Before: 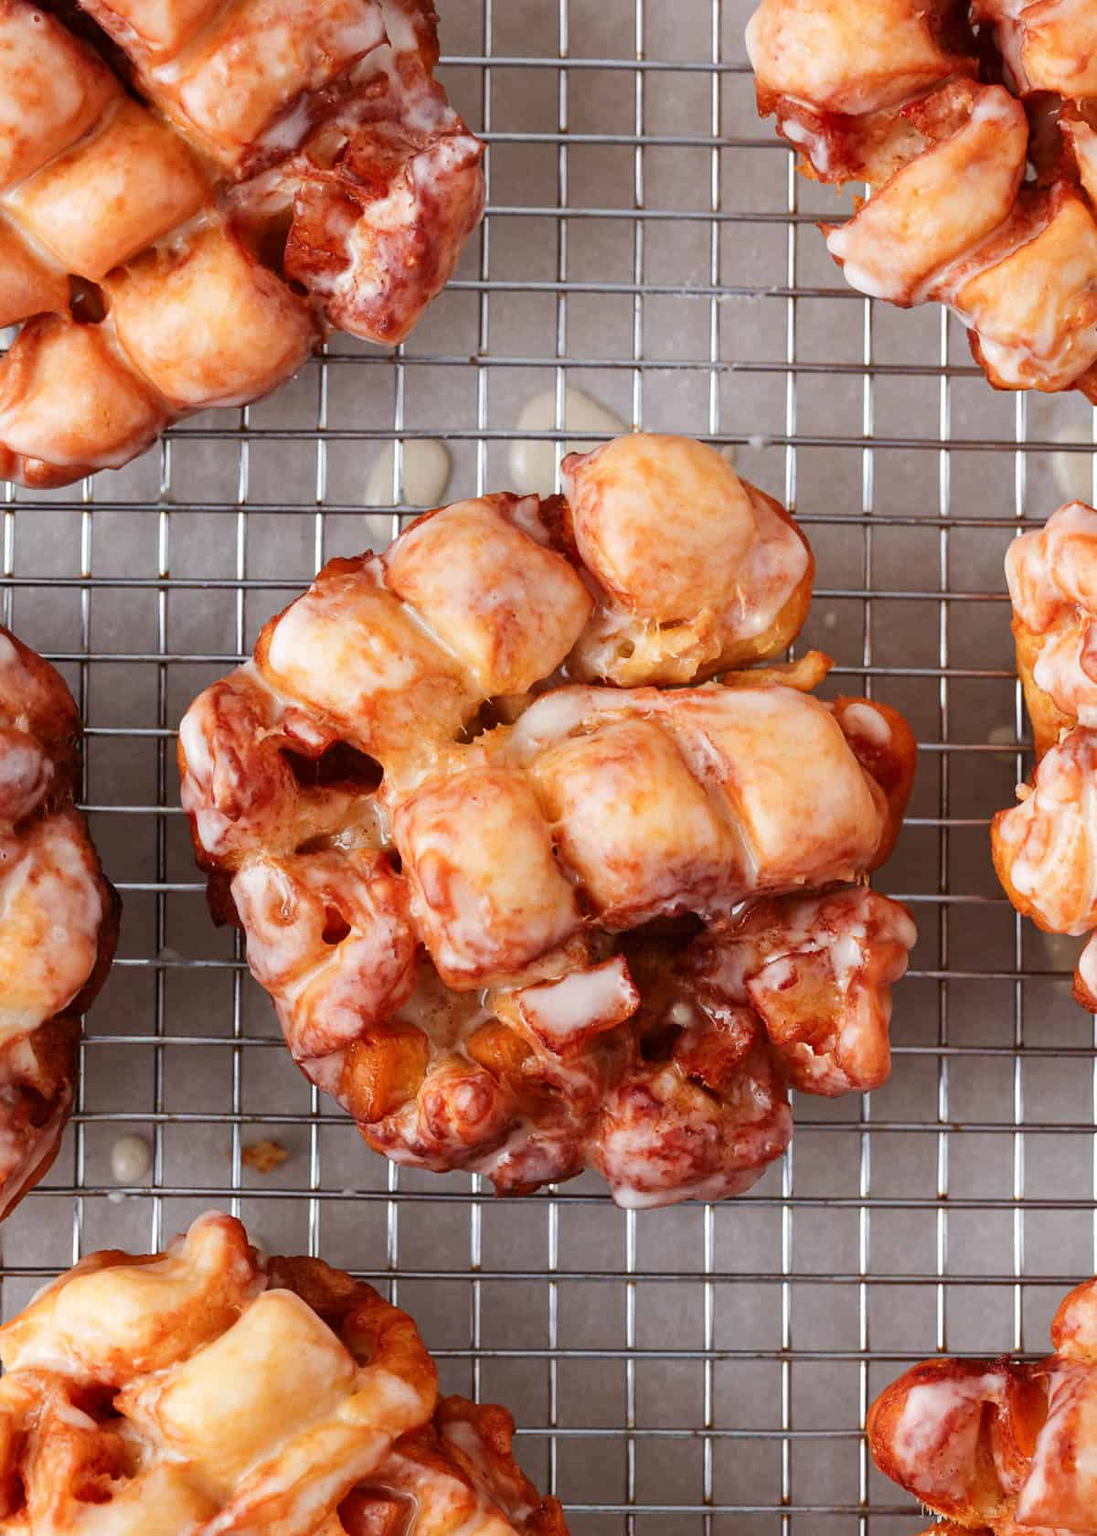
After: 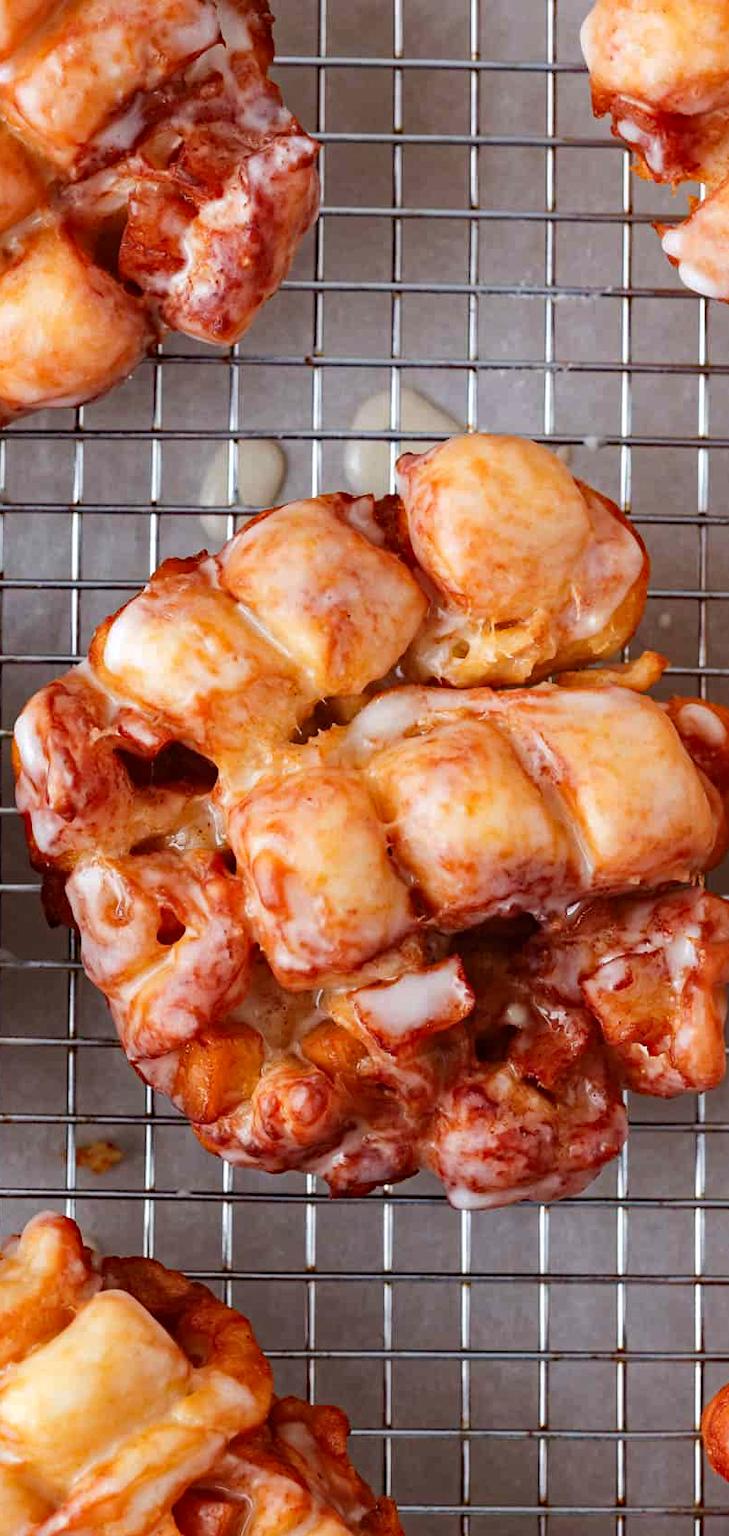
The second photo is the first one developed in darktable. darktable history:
haze removal: strength 0.297, distance 0.25, compatibility mode true, adaptive false
crop and rotate: left 15.102%, right 18.423%
